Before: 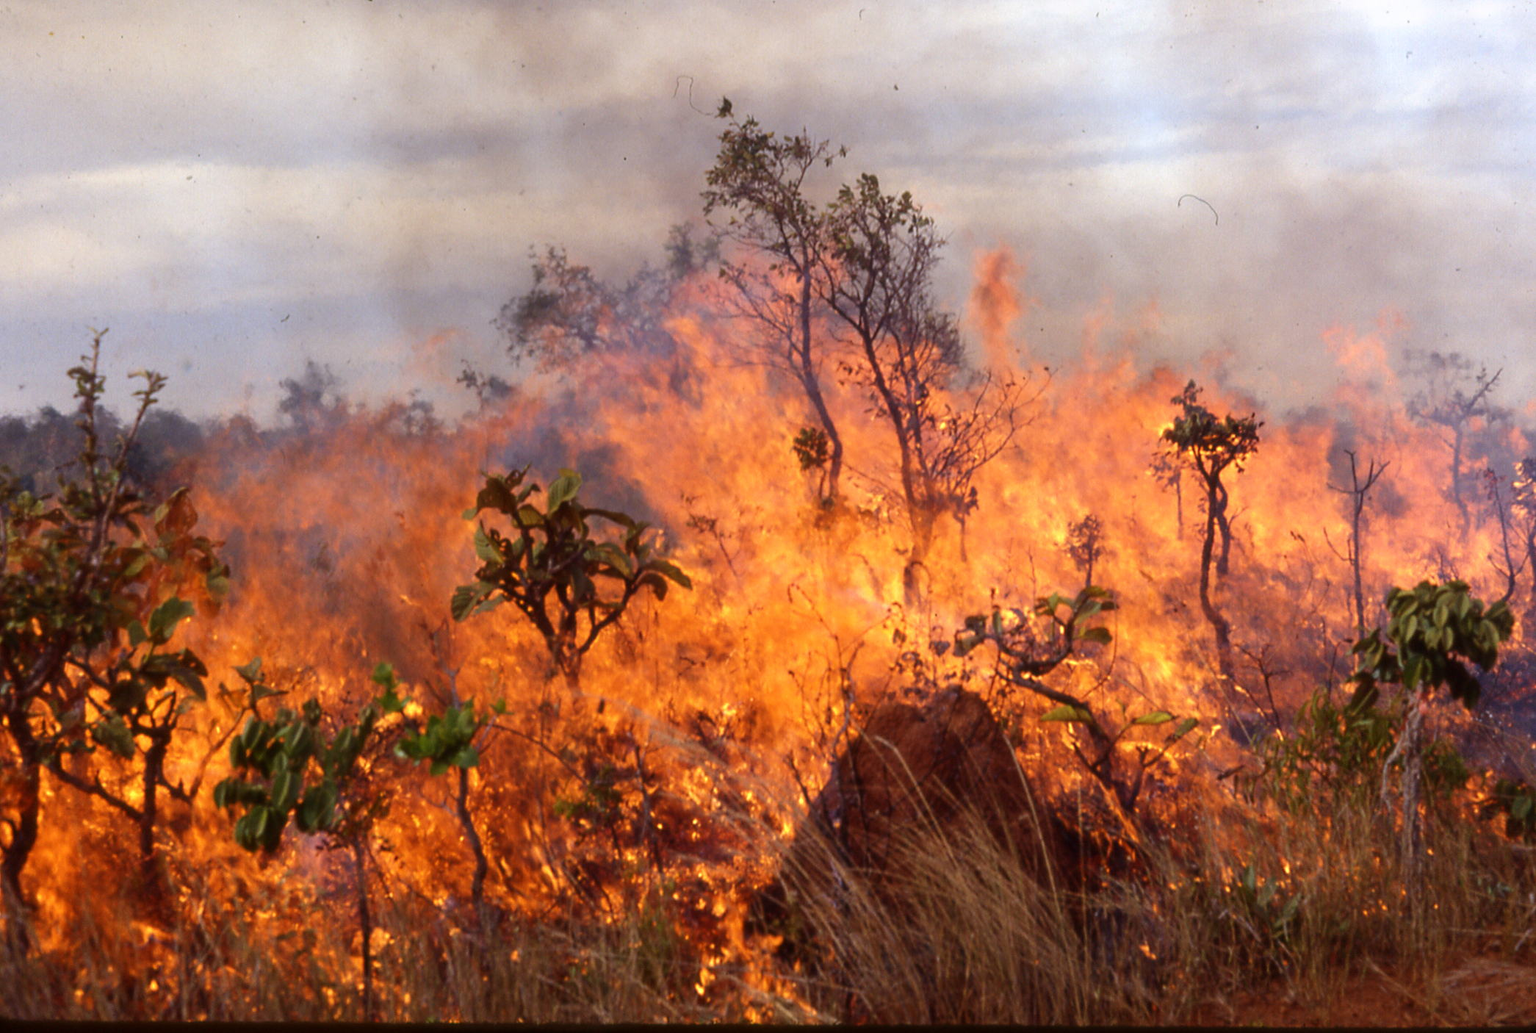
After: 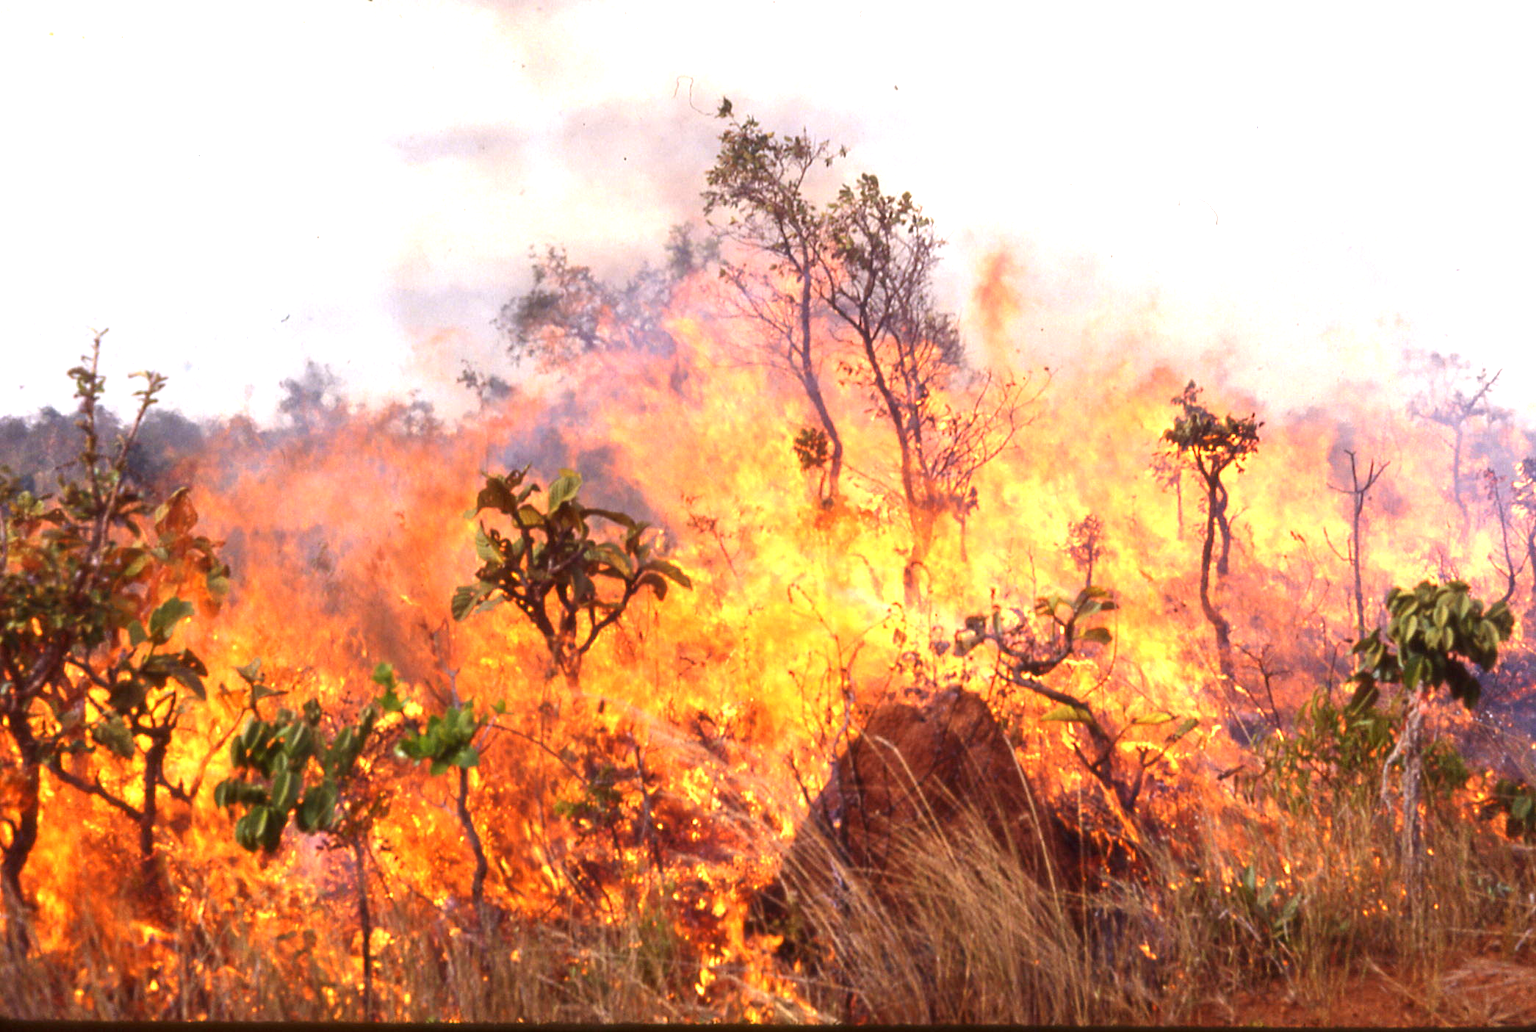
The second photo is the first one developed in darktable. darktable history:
exposure: black level correction 0, exposure 1.359 EV, compensate highlight preservation false
